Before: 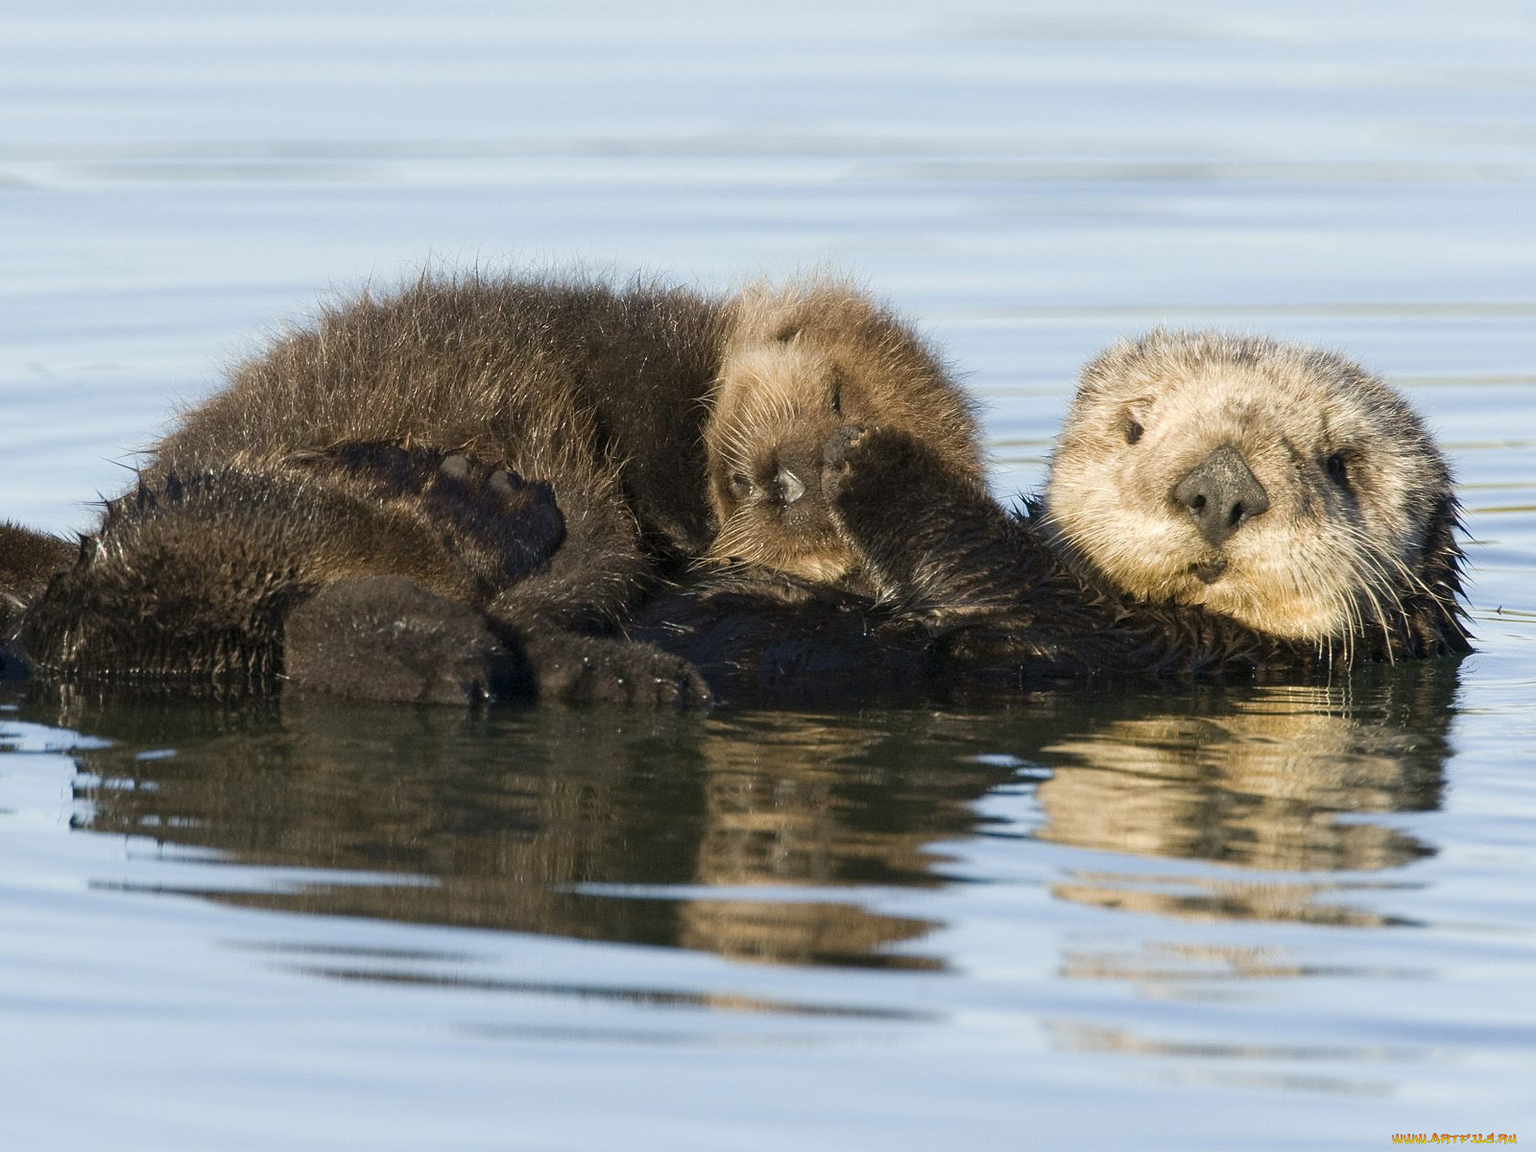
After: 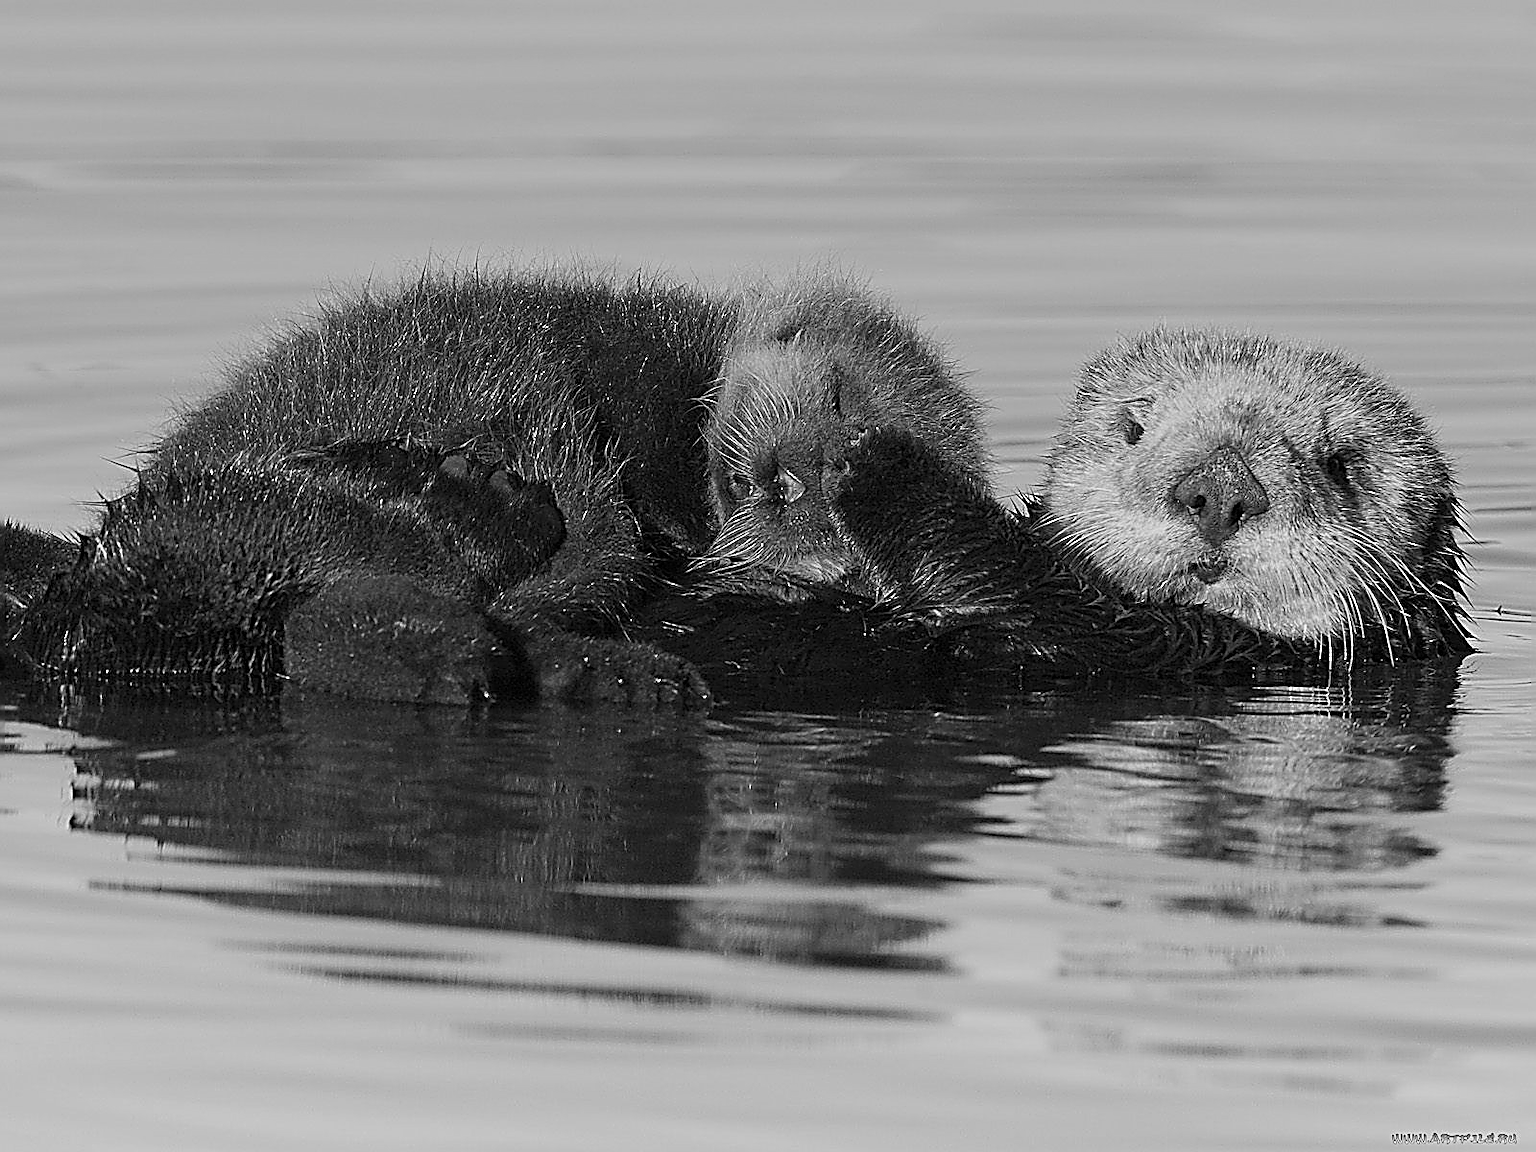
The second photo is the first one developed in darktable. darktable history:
graduated density: rotation 5.63°, offset 76.9
monochrome: a -35.87, b 49.73, size 1.7
tone equalizer: on, module defaults
sharpen: amount 2
